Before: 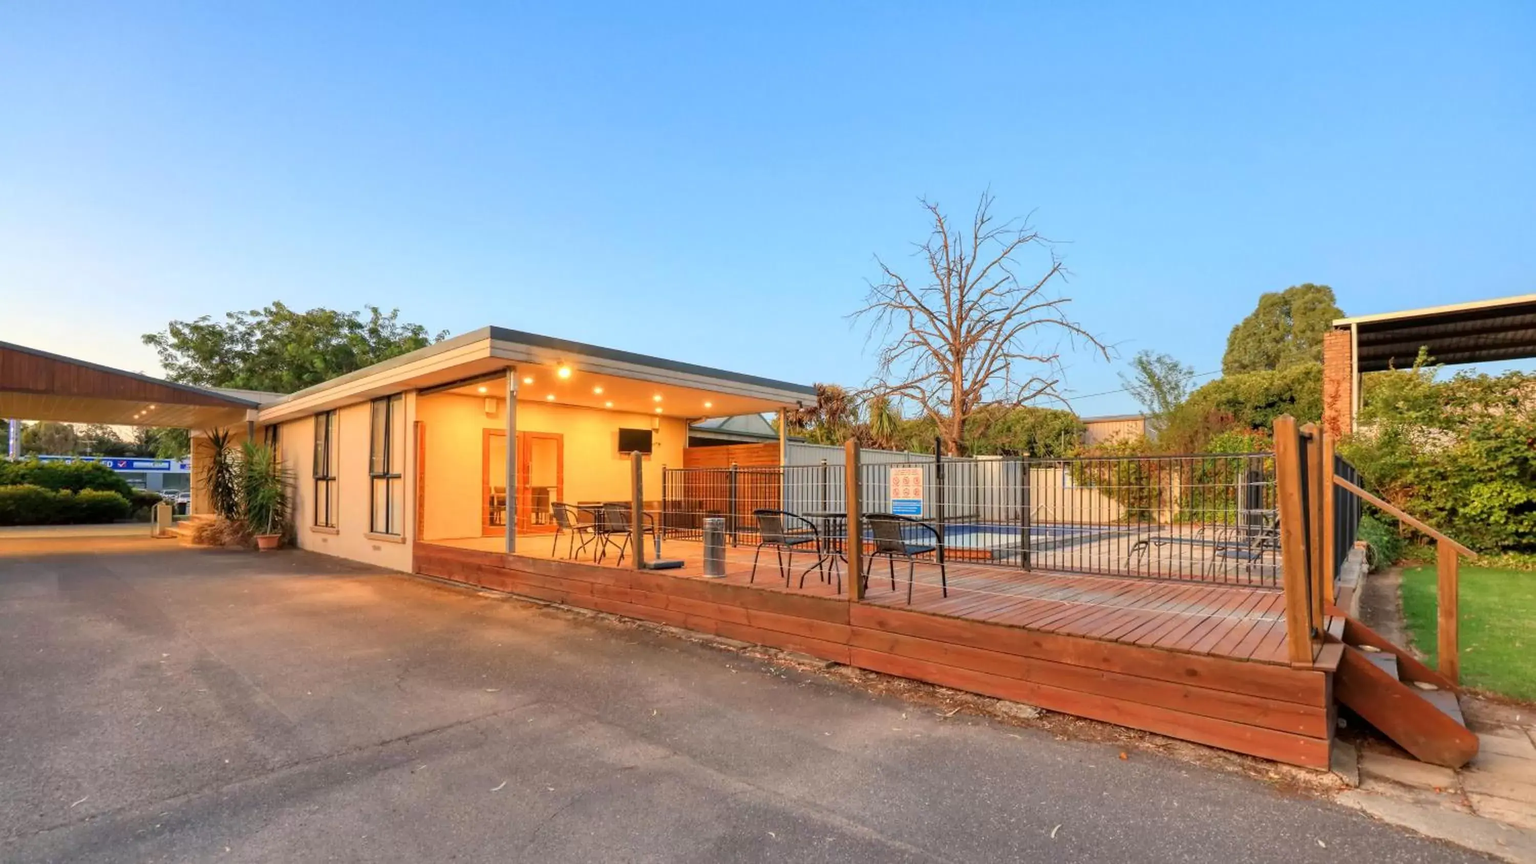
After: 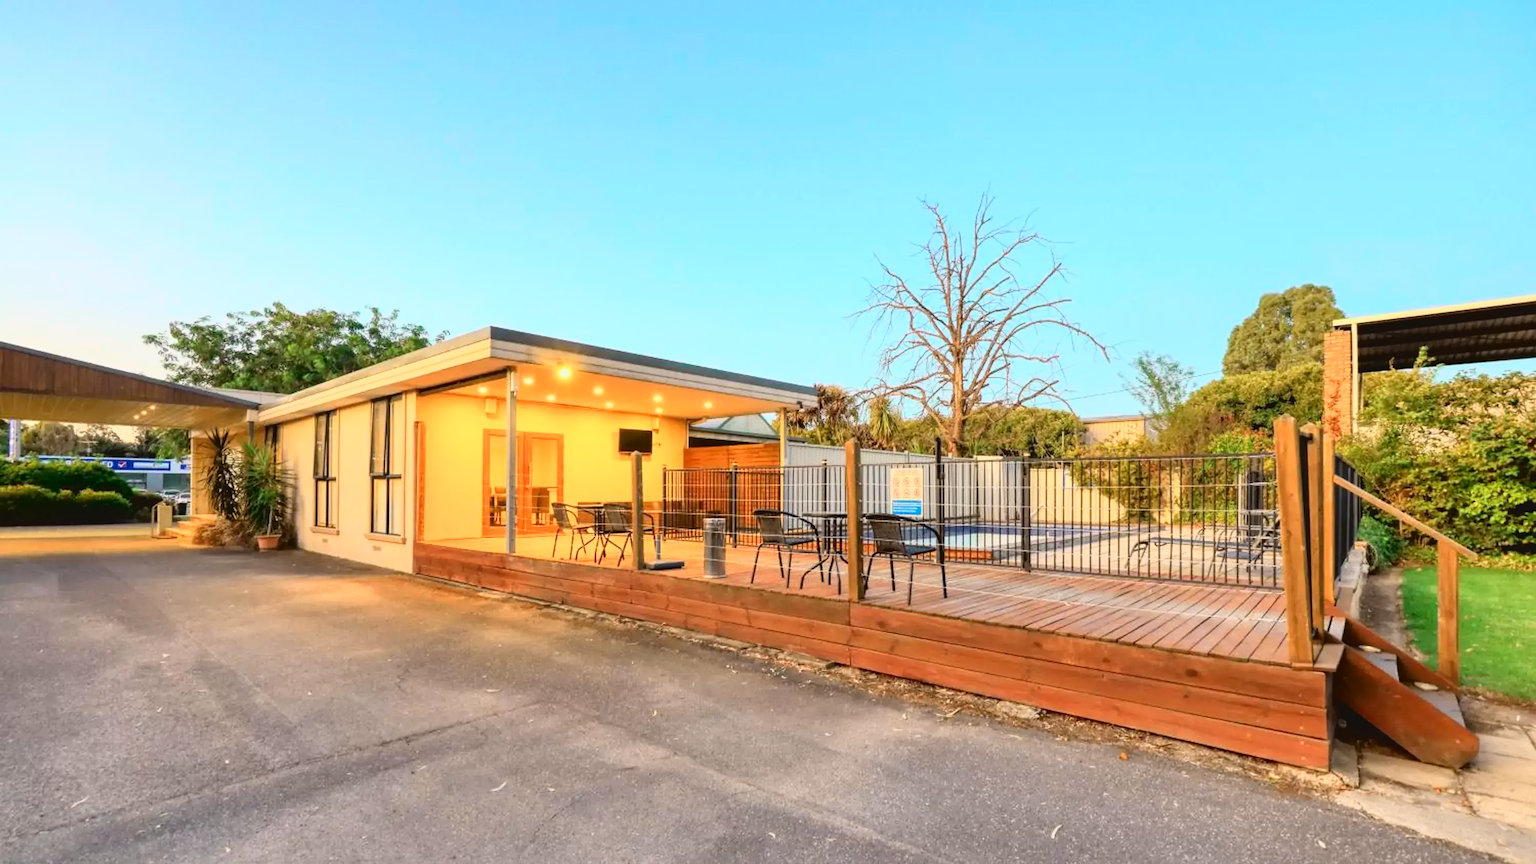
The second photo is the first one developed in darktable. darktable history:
tone equalizer: on, module defaults
tone curve: curves: ch0 [(0, 0.049) (0.113, 0.084) (0.285, 0.301) (0.673, 0.796) (0.845, 0.932) (0.994, 0.971)]; ch1 [(0, 0) (0.456, 0.424) (0.498, 0.5) (0.57, 0.557) (0.631, 0.635) (1, 1)]; ch2 [(0, 0) (0.395, 0.398) (0.44, 0.456) (0.502, 0.507) (0.55, 0.559) (0.67, 0.702) (1, 1)], color space Lab, independent channels, preserve colors none
